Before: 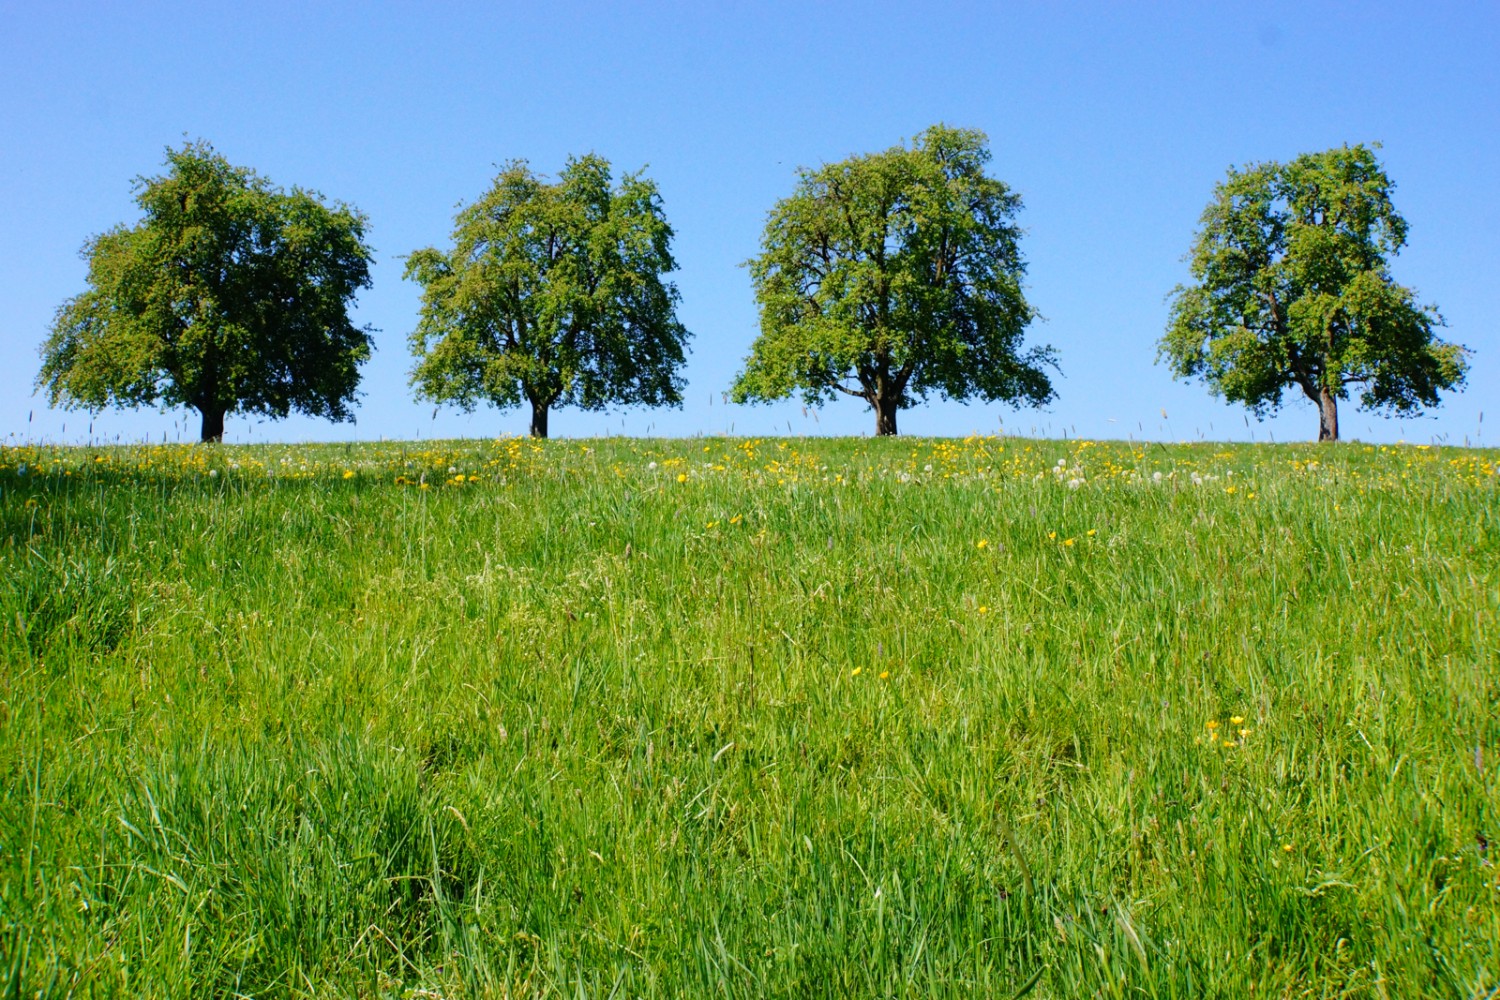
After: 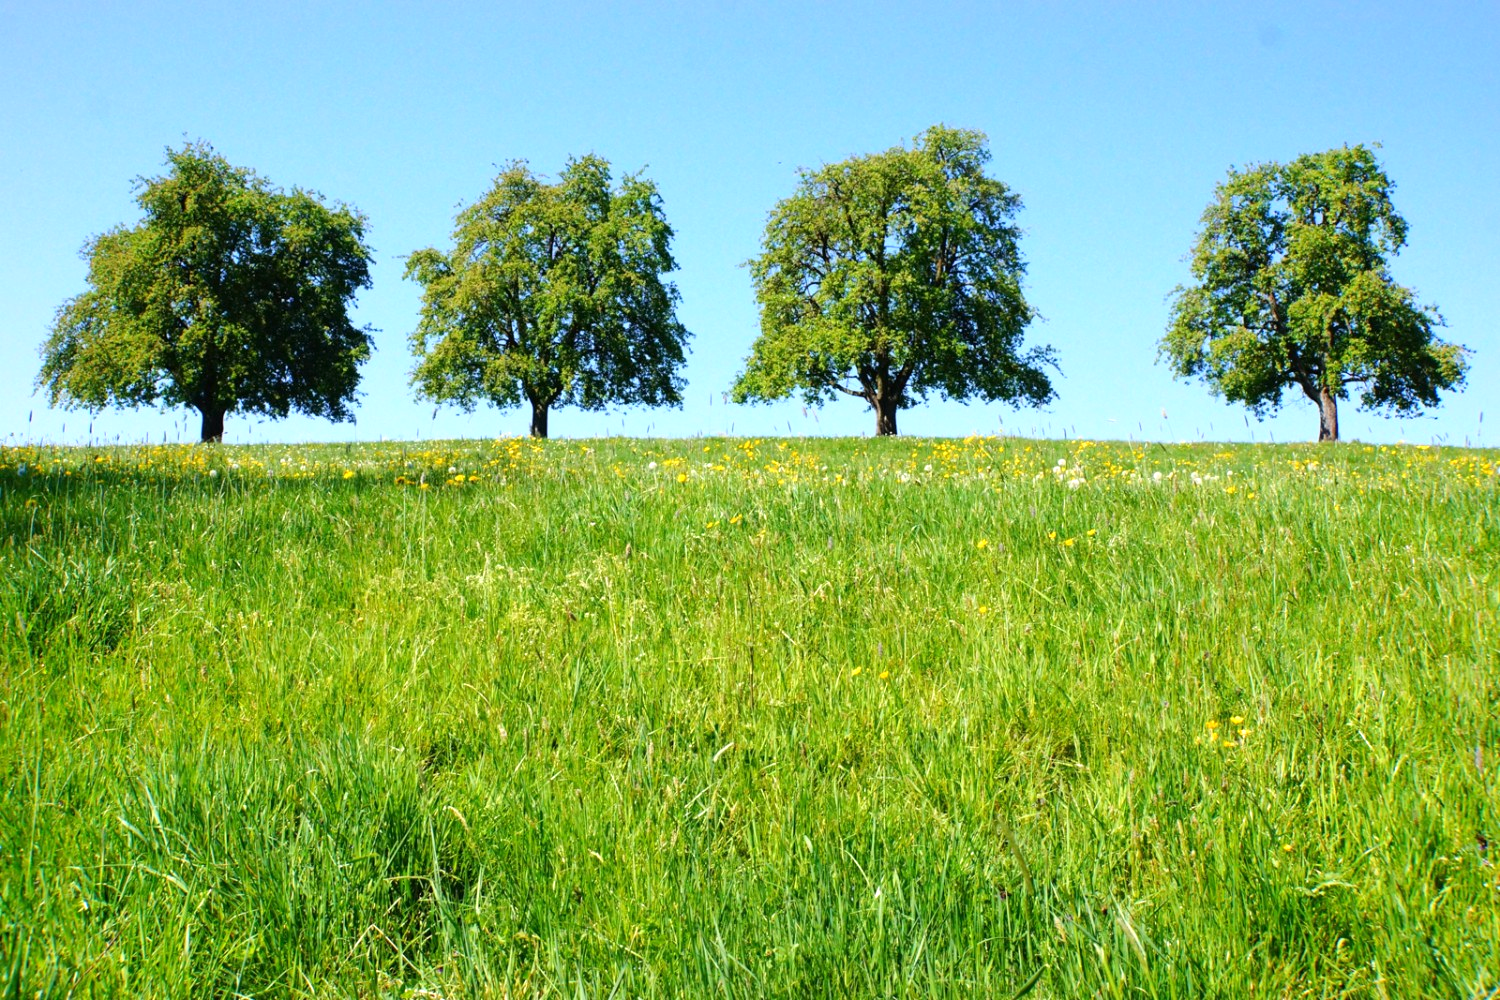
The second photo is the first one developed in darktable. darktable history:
exposure: exposure 0.578 EV, compensate exposure bias true, compensate highlight preservation false
